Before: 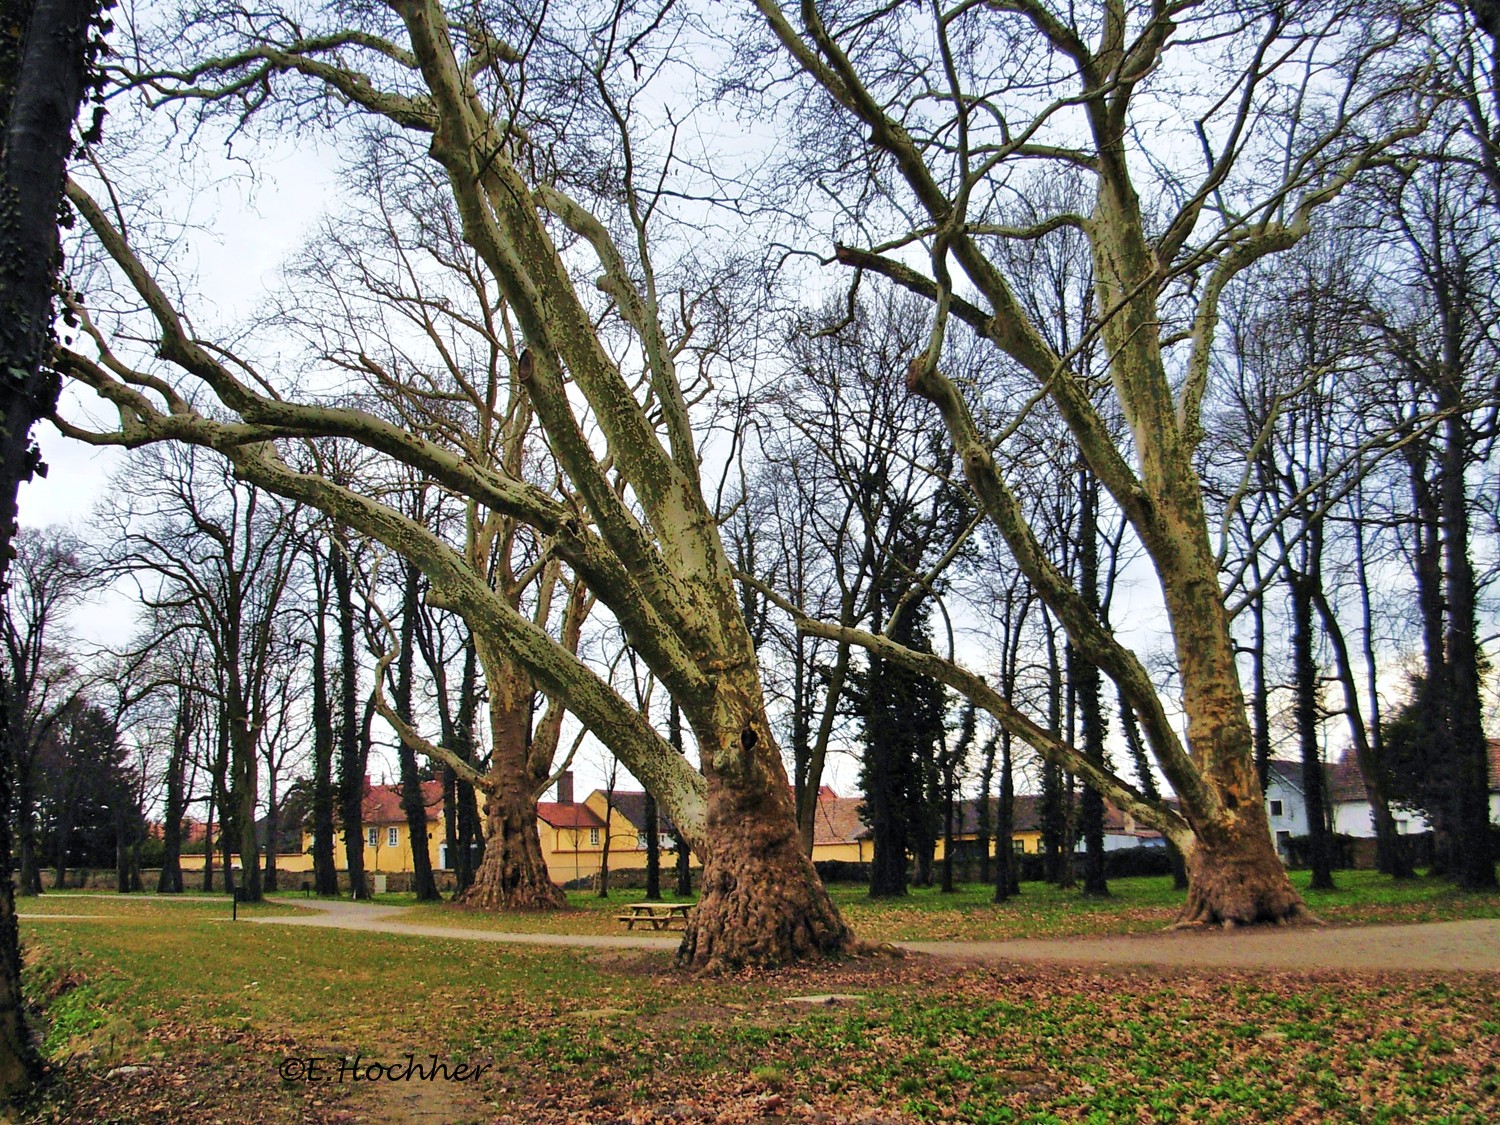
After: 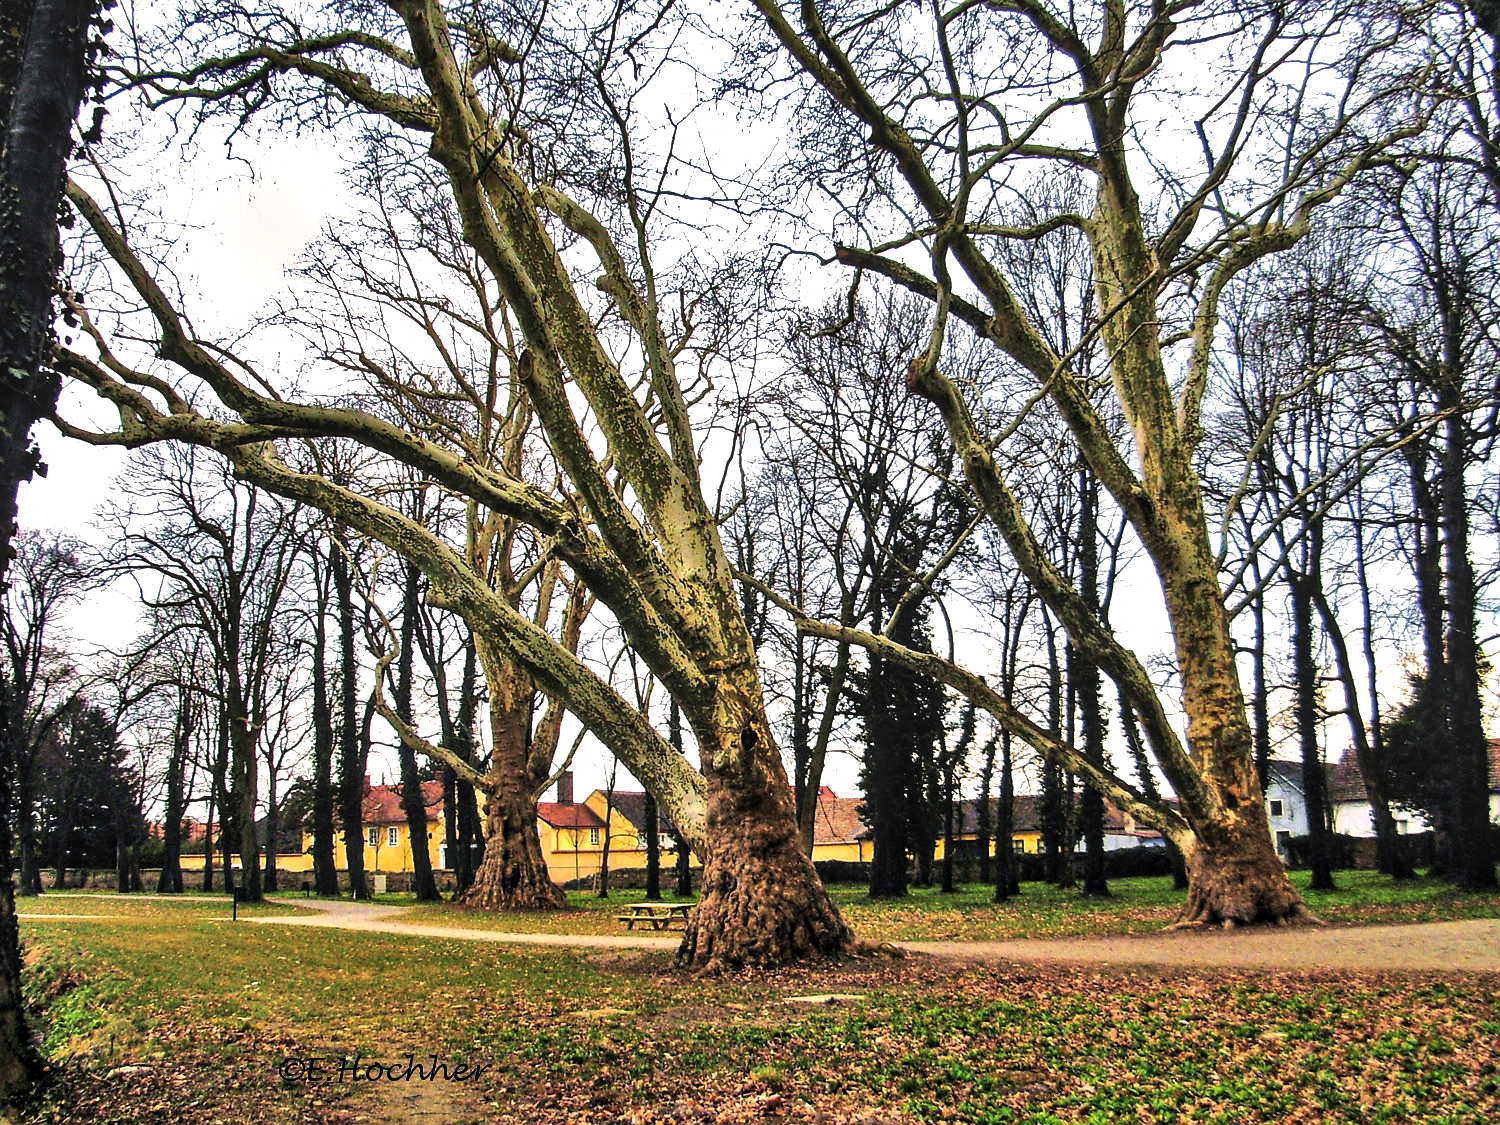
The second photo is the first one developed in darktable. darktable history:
sharpen: radius 0.981, amount 0.604
tone equalizer: -8 EV -0.406 EV, -7 EV -0.421 EV, -6 EV -0.336 EV, -5 EV -0.205 EV, -3 EV 0.242 EV, -2 EV 0.326 EV, -1 EV 0.4 EV, +0 EV 0.417 EV, mask exposure compensation -0.497 EV
local contrast: detail 130%
shadows and highlights: soften with gaussian
color balance rgb: shadows lift › chroma 0.665%, shadows lift › hue 112.81°, highlights gain › chroma 2.886%, highlights gain › hue 60.45°, perceptual saturation grading › global saturation 0.449%, perceptual brilliance grading › global brilliance 14.888%, perceptual brilliance grading › shadows -34.397%, global vibrance 6.329%
contrast equalizer: y [[0.5 ×4, 0.483, 0.43], [0.5 ×6], [0.5 ×6], [0 ×6], [0 ×6]], mix 0.764
